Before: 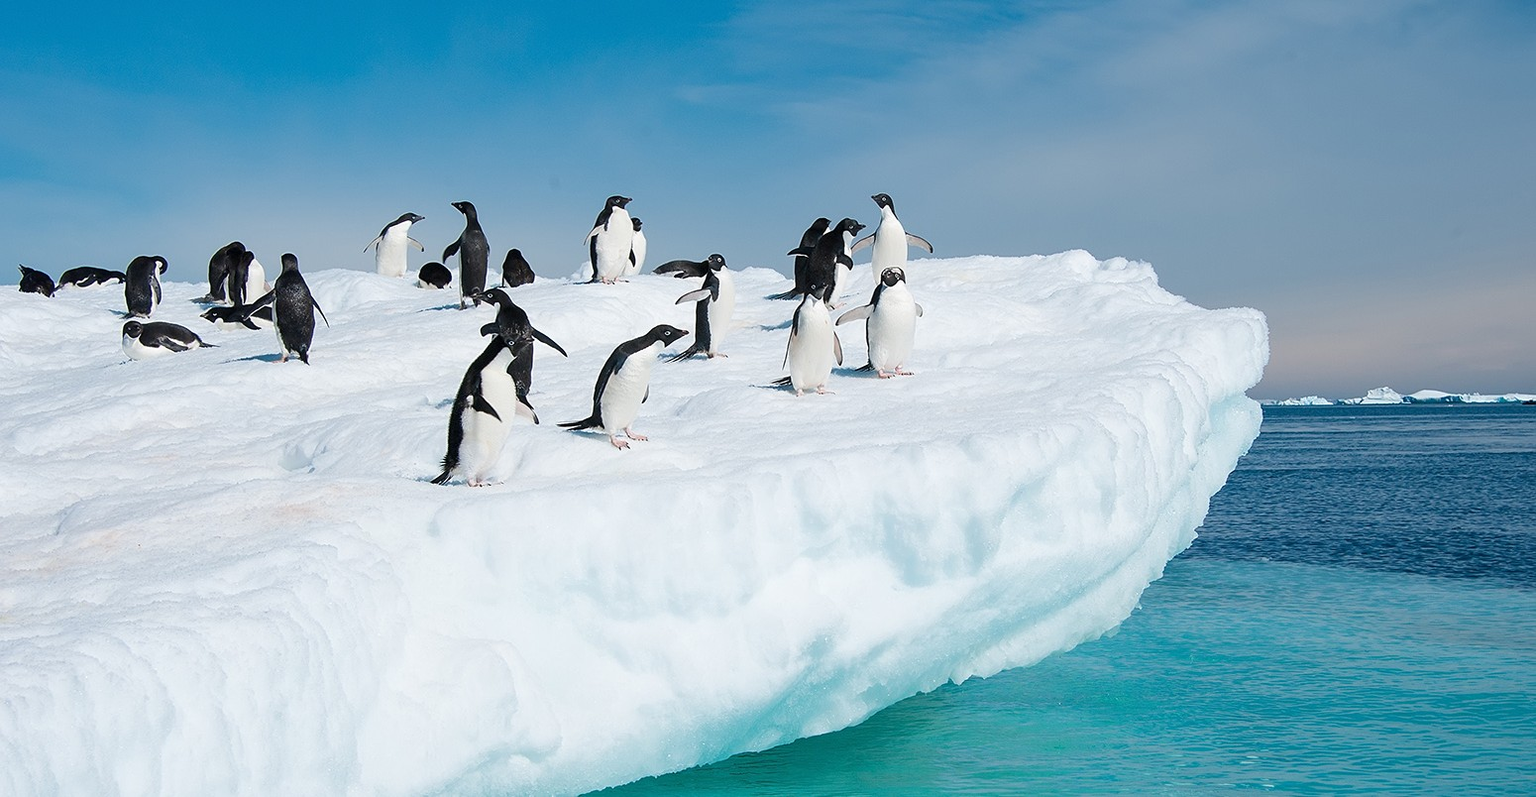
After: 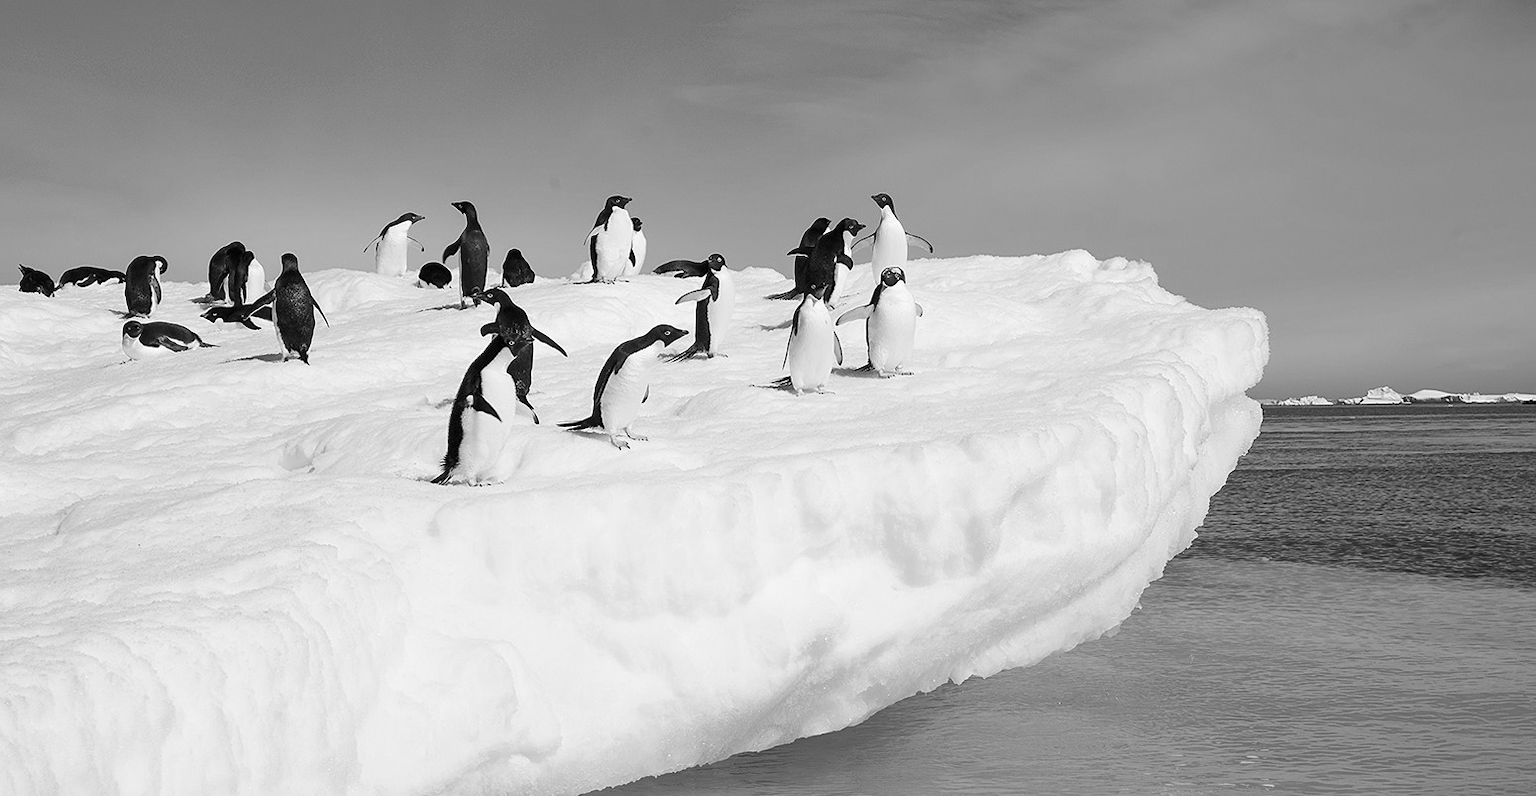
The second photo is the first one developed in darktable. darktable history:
contrast brightness saturation: contrast 0.06, brightness -0.01, saturation -0.23
monochrome: on, module defaults
